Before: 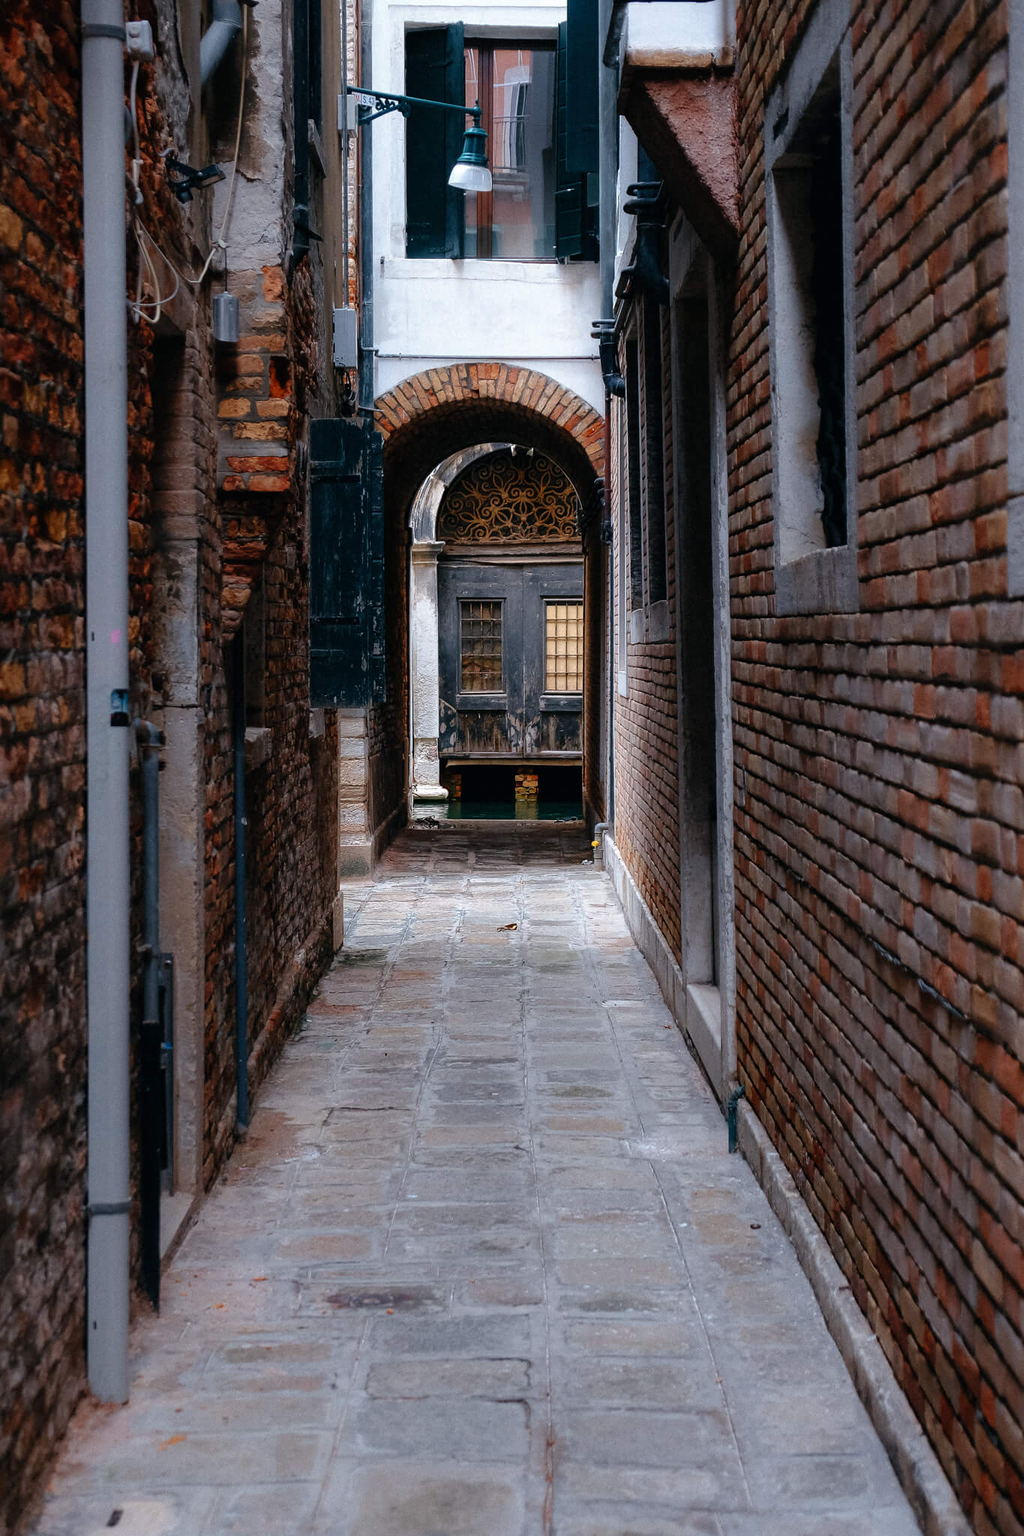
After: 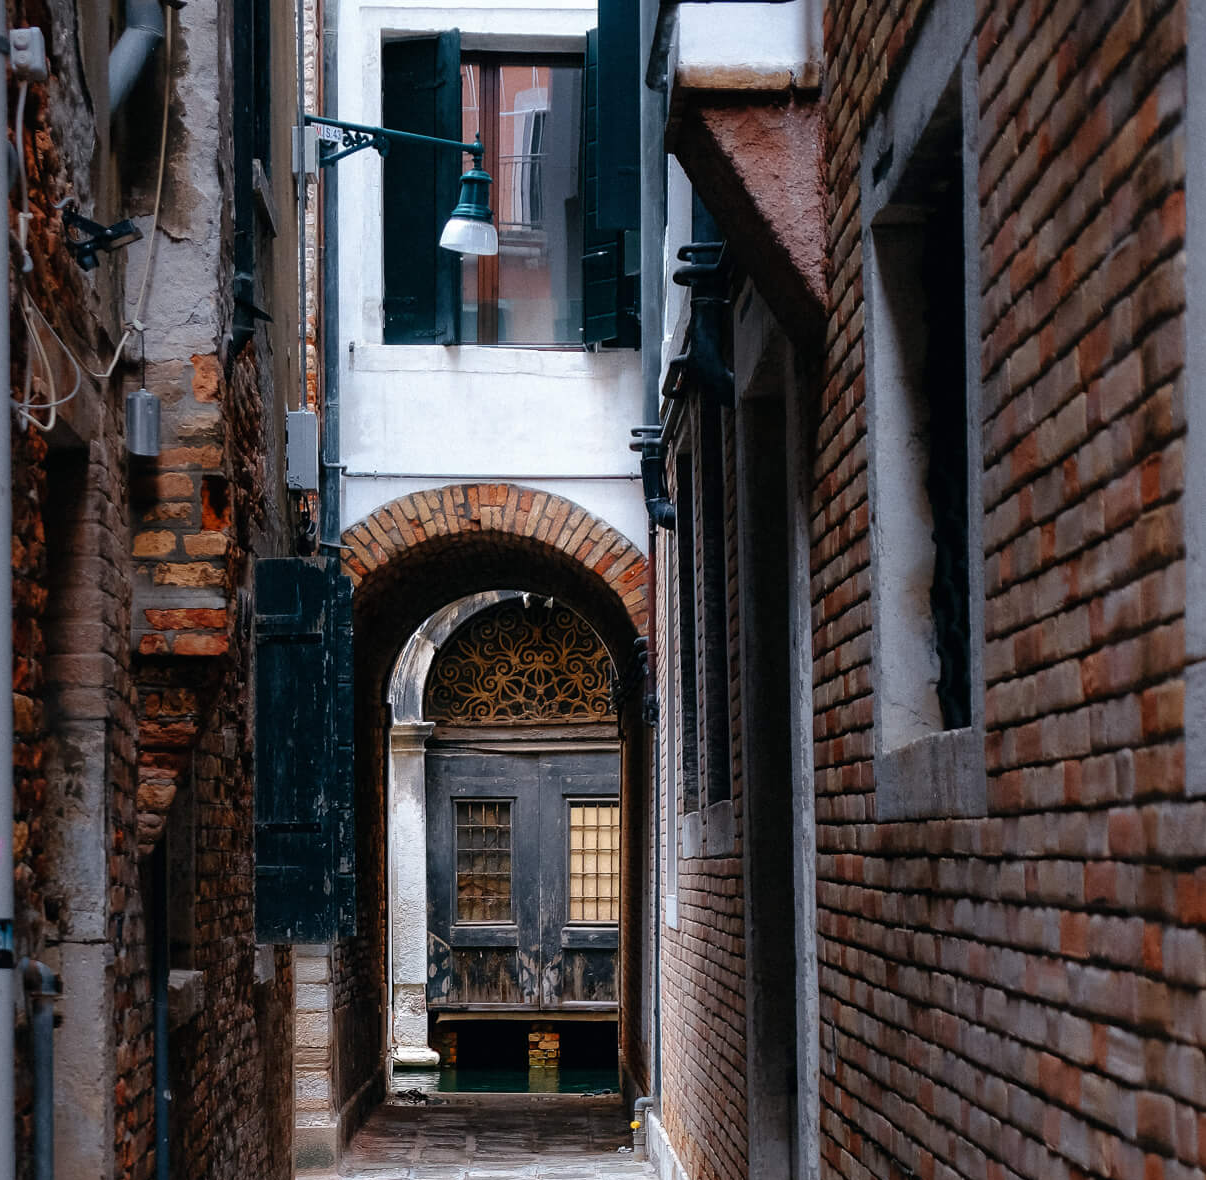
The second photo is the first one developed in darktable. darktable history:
crop and rotate: left 11.592%, bottom 42.361%
